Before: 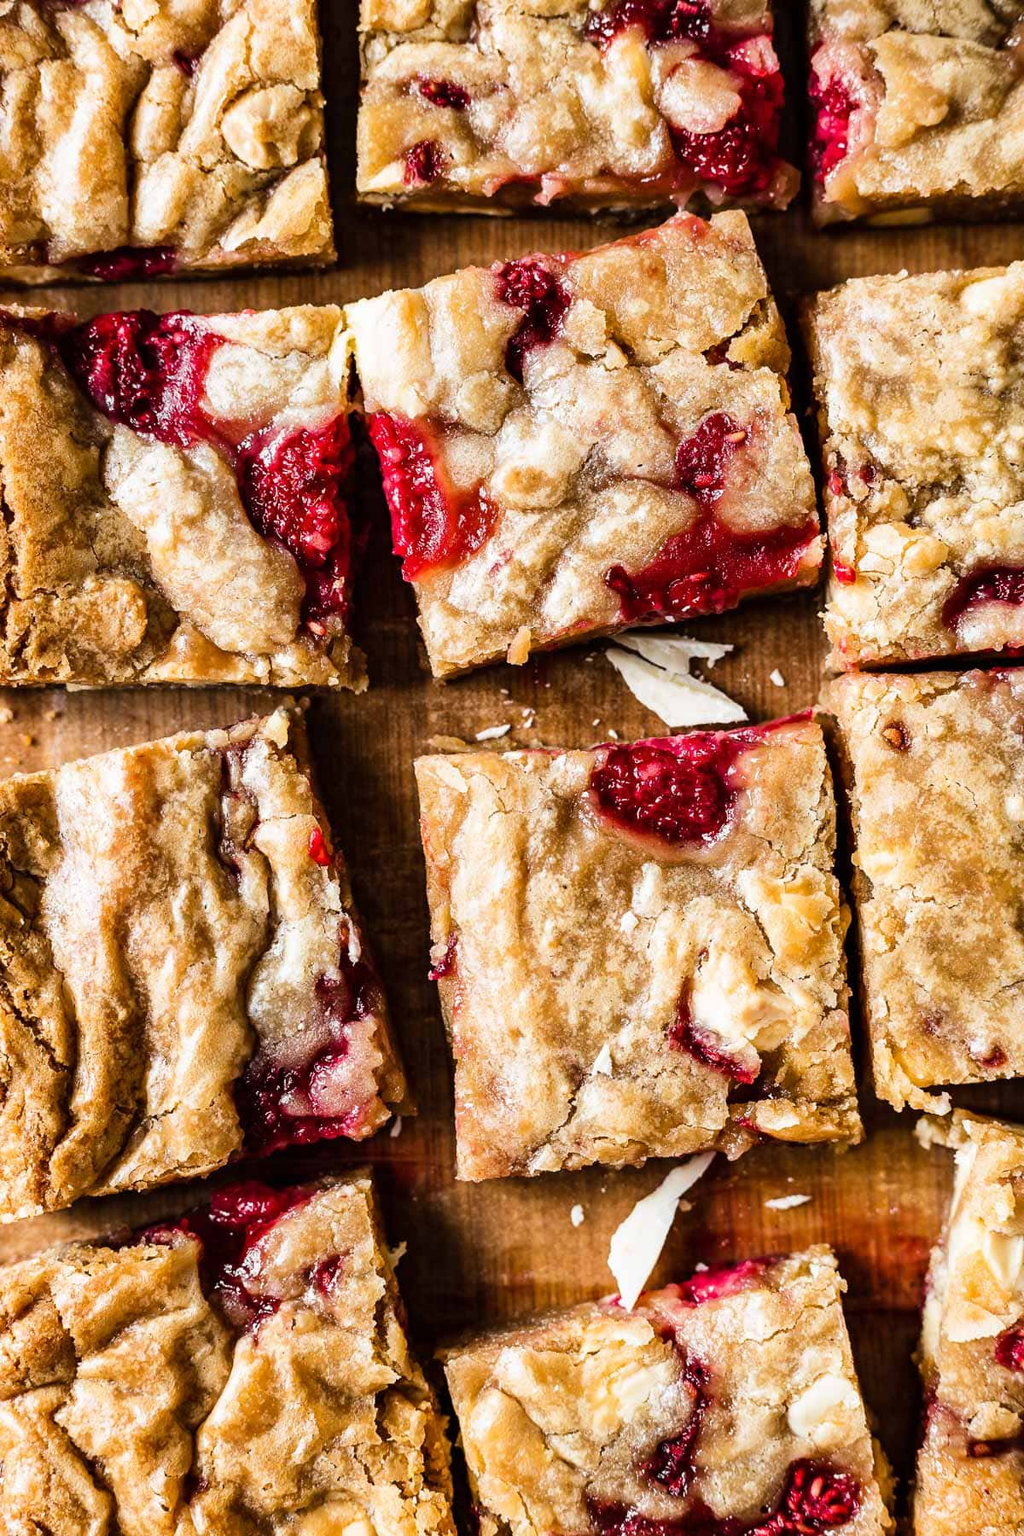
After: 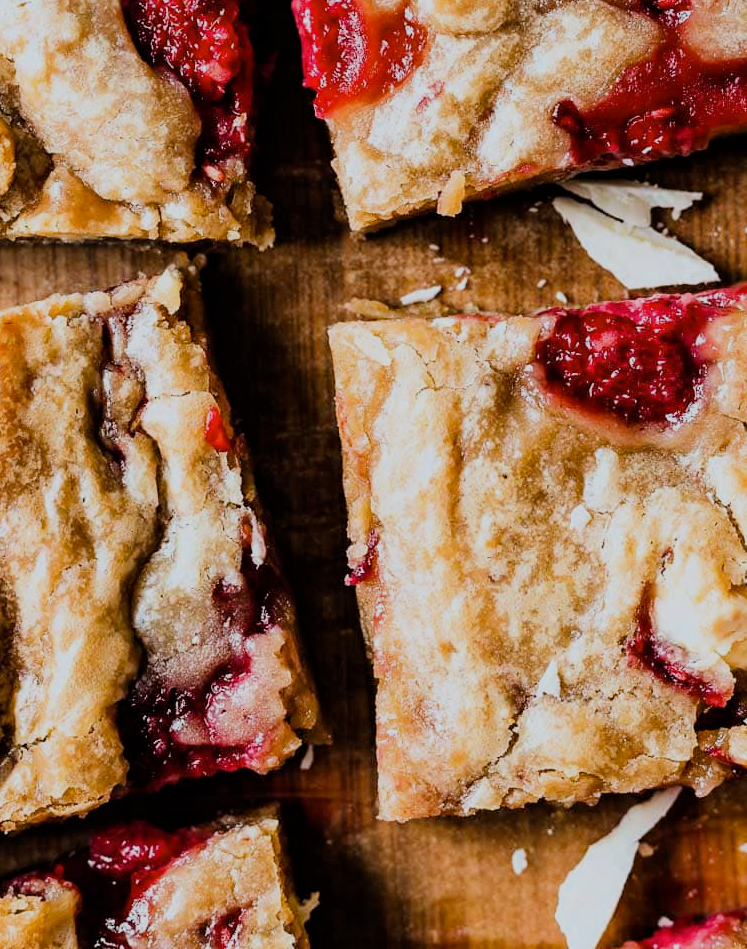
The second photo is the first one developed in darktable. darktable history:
color calibration: output R [1.063, -0.012, -0.003, 0], output G [0, 1.022, 0.021, 0], output B [-0.079, 0.047, 1, 0], x 0.367, y 0.376, temperature 4371.31 K
crop: left 13.109%, top 31.28%, right 24.624%, bottom 15.99%
filmic rgb: black relative exposure -7.65 EV, white relative exposure 4.56 EV, hardness 3.61
